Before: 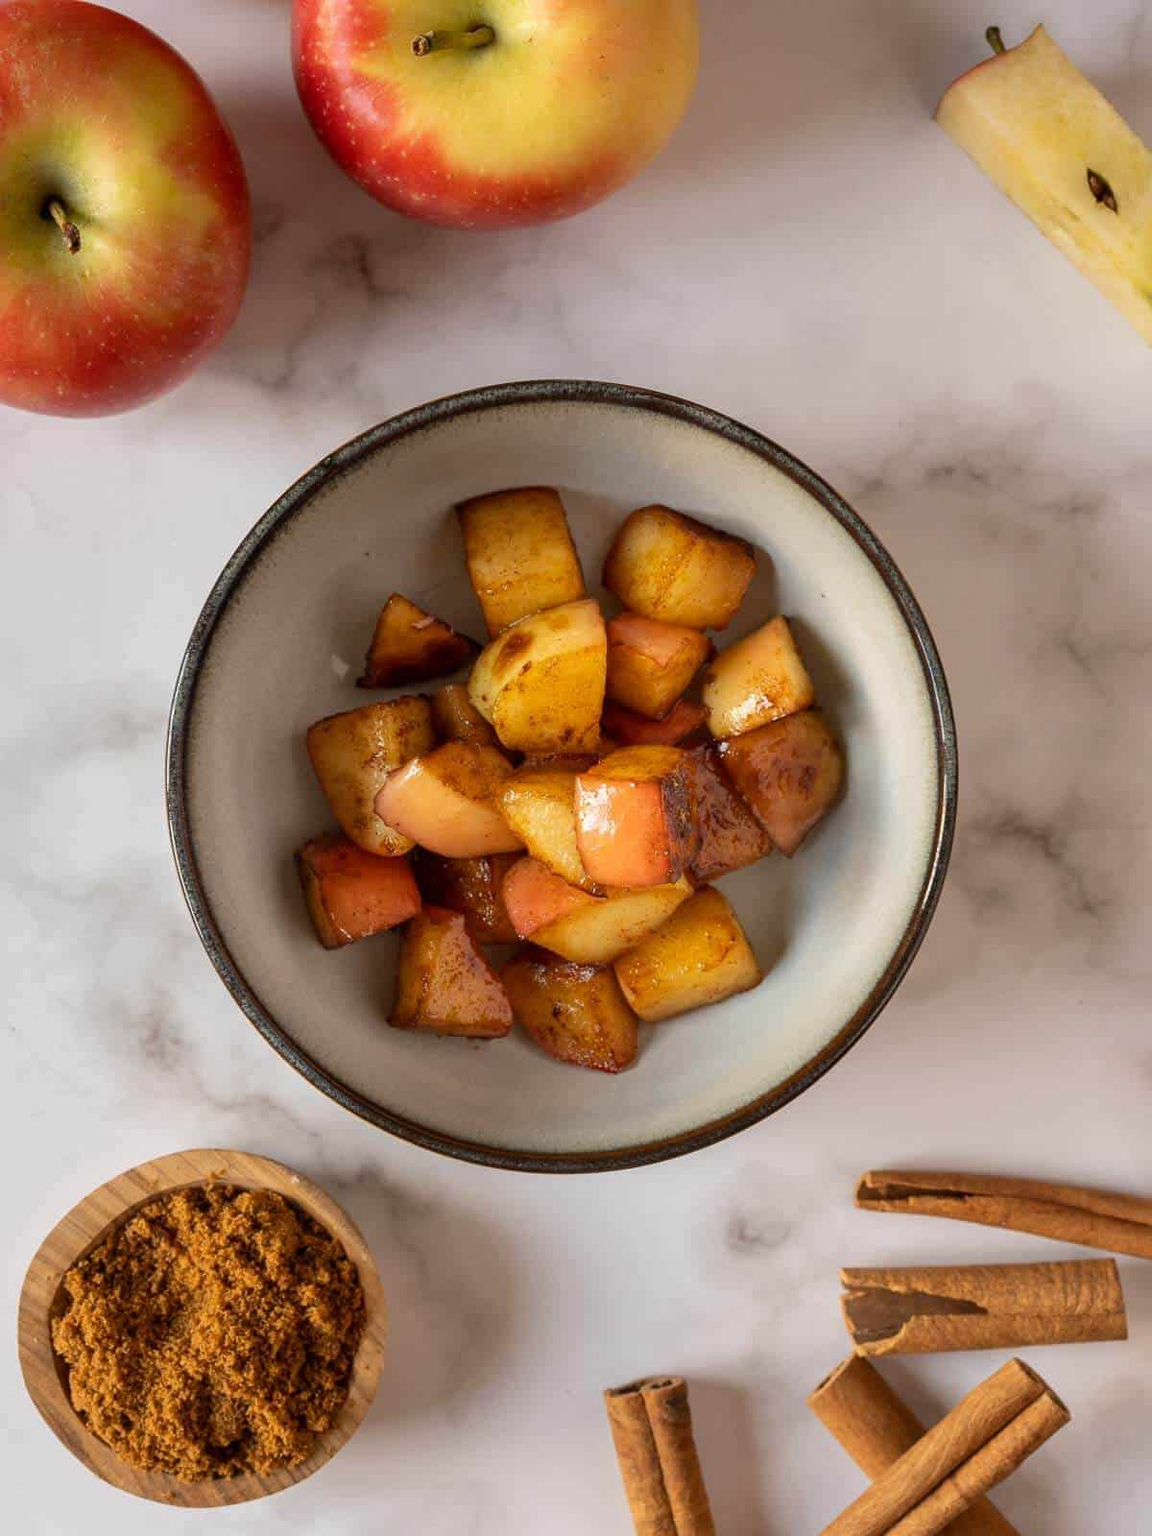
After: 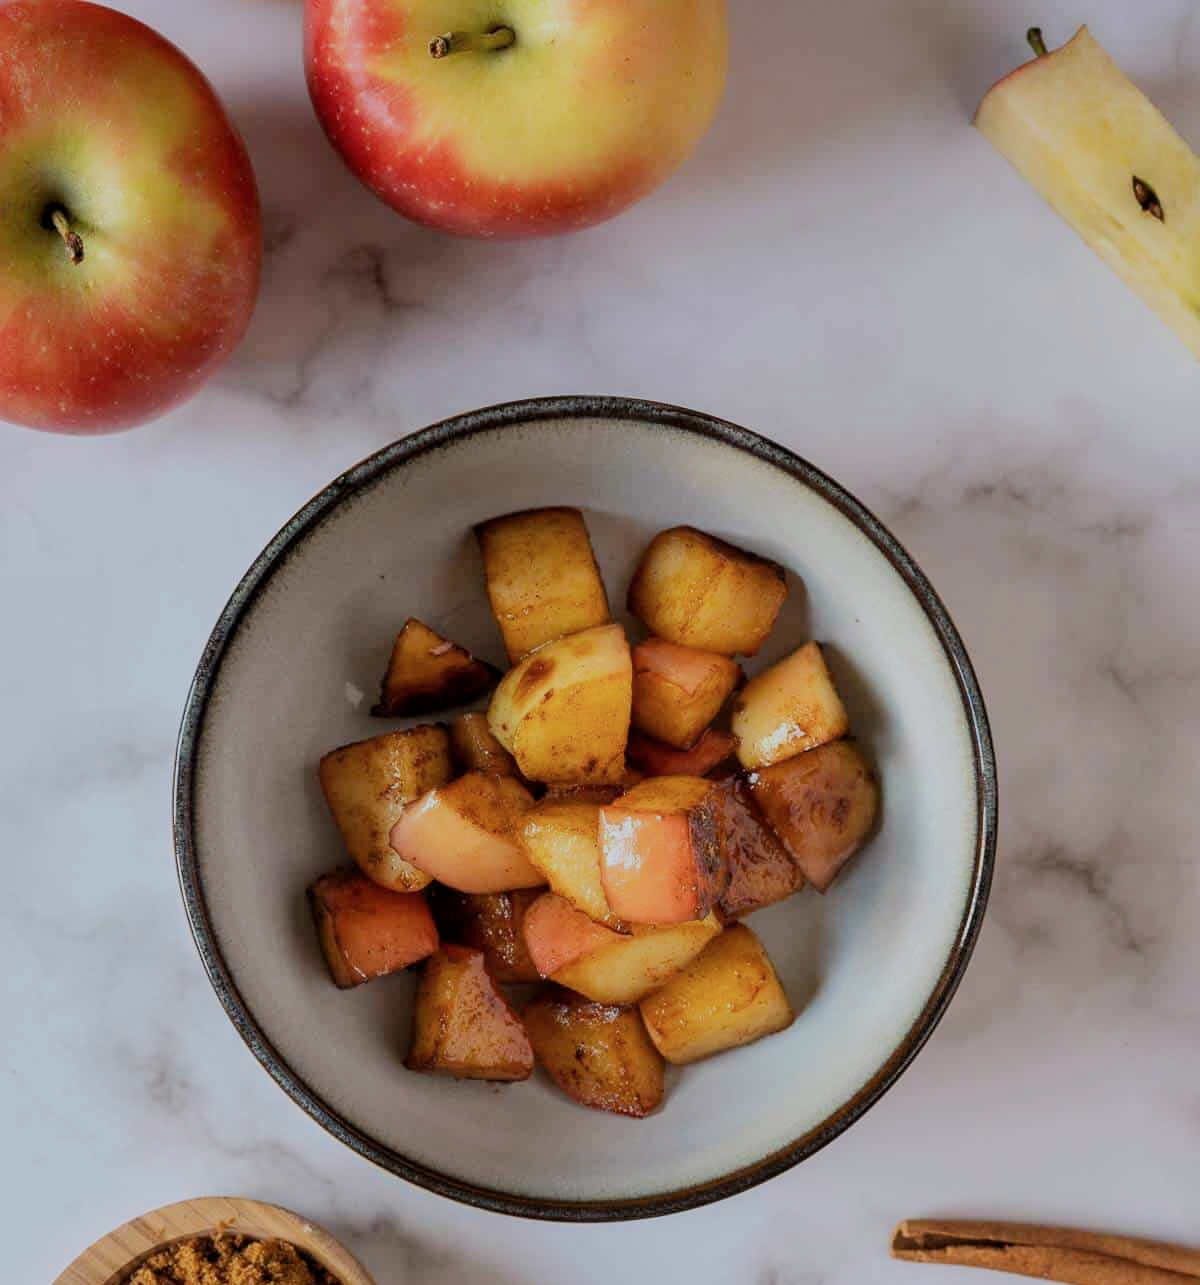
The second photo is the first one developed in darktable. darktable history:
color calibration: illuminant custom, x 0.368, y 0.373, temperature 4351.14 K
filmic rgb: black relative exposure -7.65 EV, white relative exposure 4.56 EV, threshold 3.03 EV, hardness 3.61, enable highlight reconstruction true
crop: bottom 19.628%
exposure: compensate highlight preservation false
